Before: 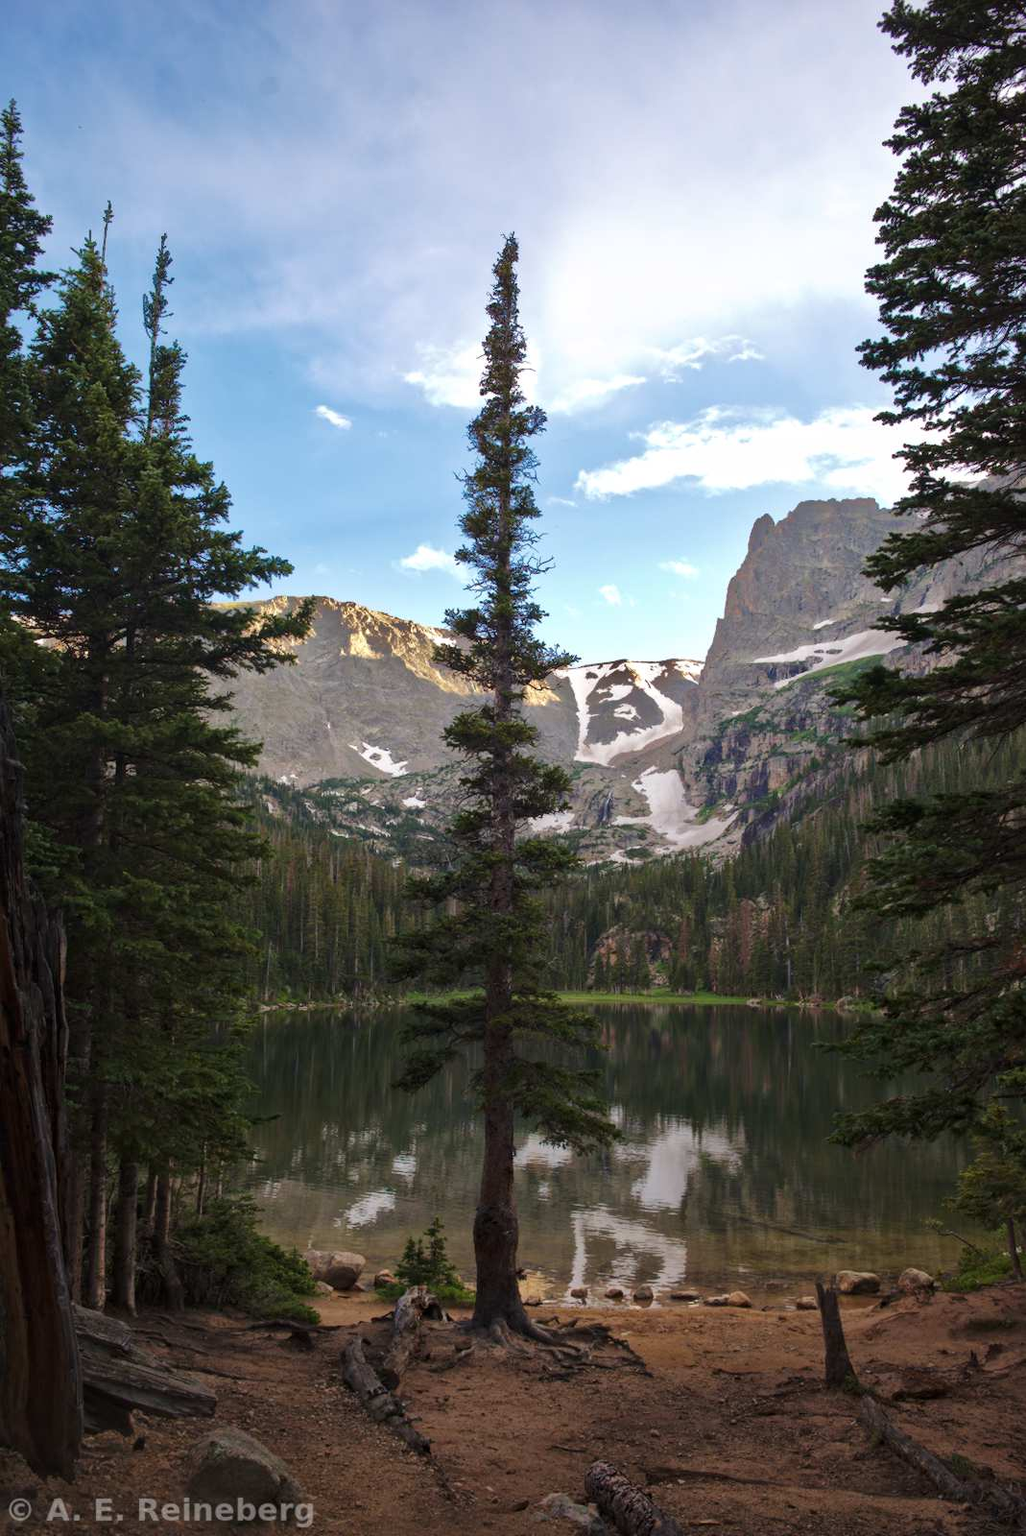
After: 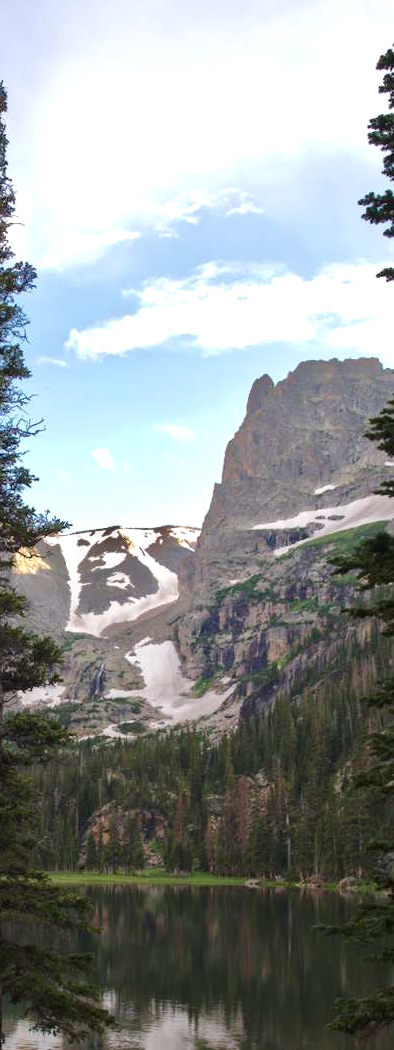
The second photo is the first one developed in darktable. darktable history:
crop and rotate: left 49.936%, top 10.094%, right 13.136%, bottom 24.256%
contrast brightness saturation: contrast 0.01, saturation -0.05
exposure: exposure 0.2 EV, compensate highlight preservation false
white balance: emerald 1
